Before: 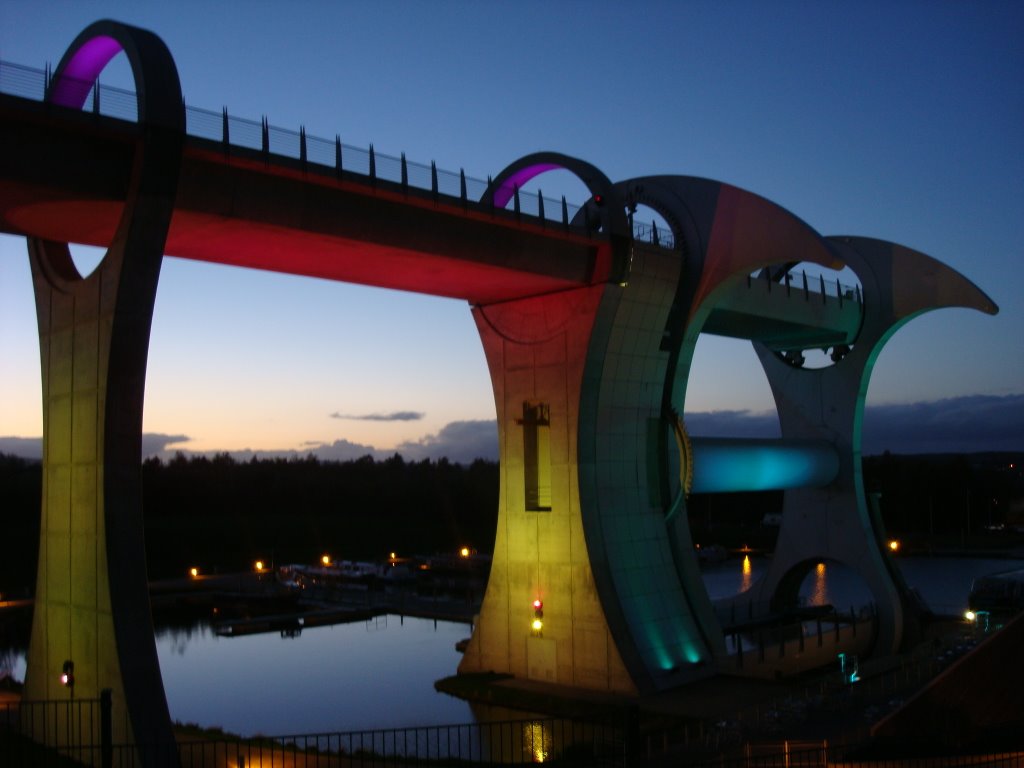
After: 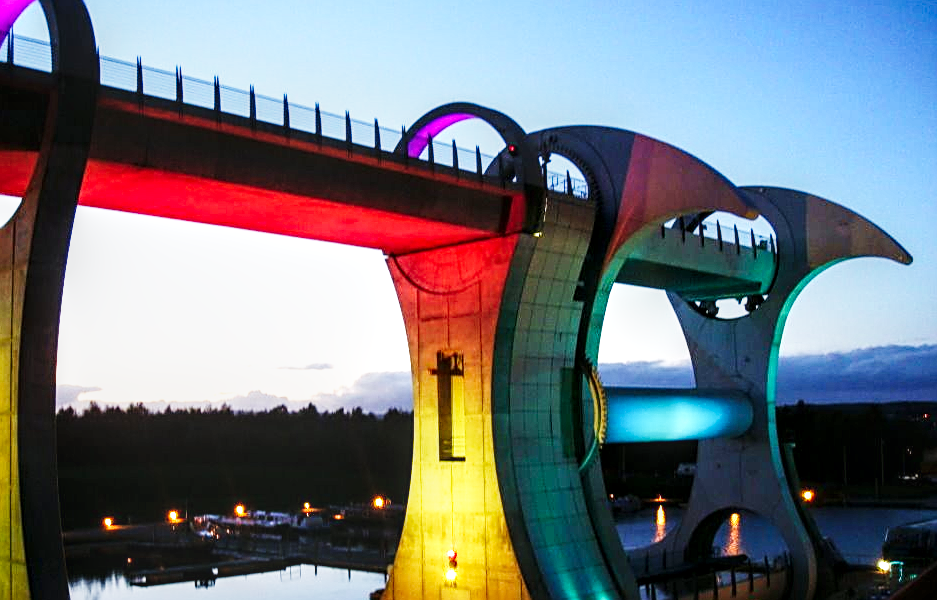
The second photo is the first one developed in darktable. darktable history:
tone equalizer: mask exposure compensation -0.487 EV
base curve: curves: ch0 [(0, 0.003) (0.001, 0.002) (0.006, 0.004) (0.02, 0.022) (0.048, 0.086) (0.094, 0.234) (0.162, 0.431) (0.258, 0.629) (0.385, 0.8) (0.548, 0.918) (0.751, 0.988) (1, 1)], preserve colors none
shadows and highlights: shadows -23.73, highlights 48.01, soften with gaussian
exposure: black level correction 0, exposure 1.2 EV, compensate highlight preservation false
sharpen: on, module defaults
crop: left 8.489%, top 6.535%, bottom 15.287%
local contrast: detail 142%
